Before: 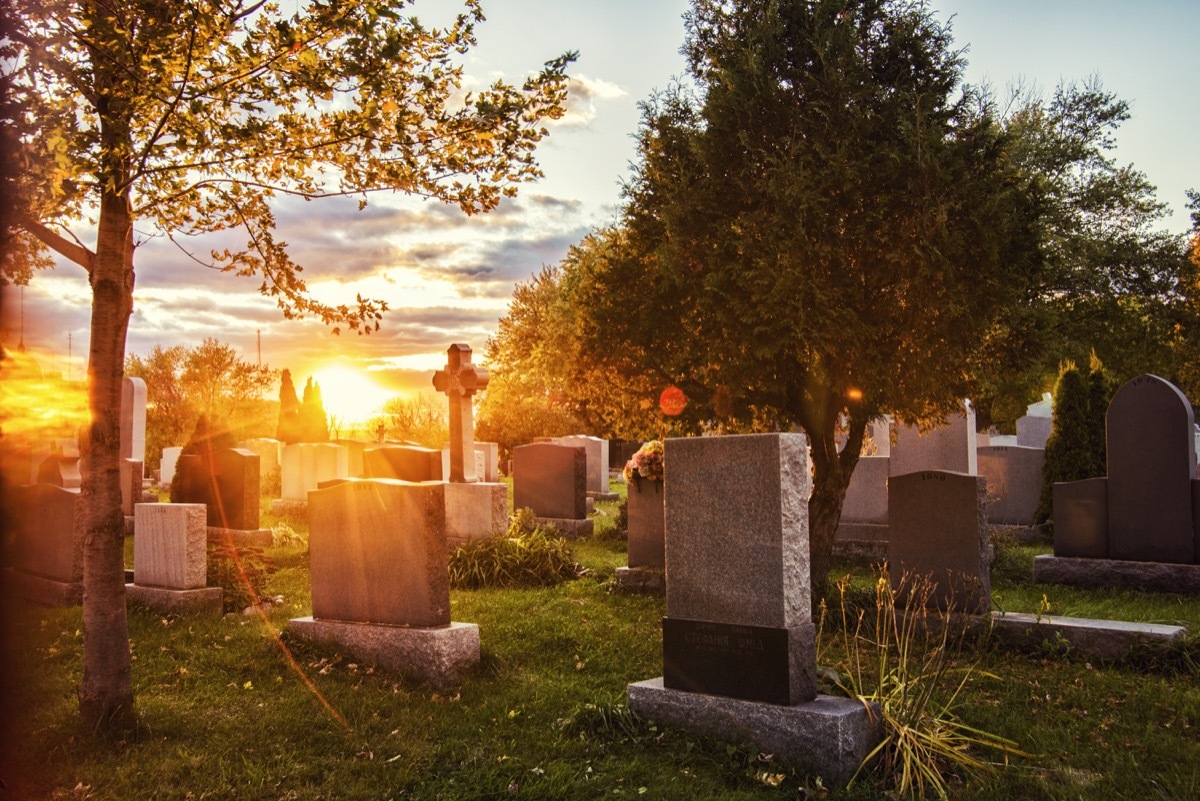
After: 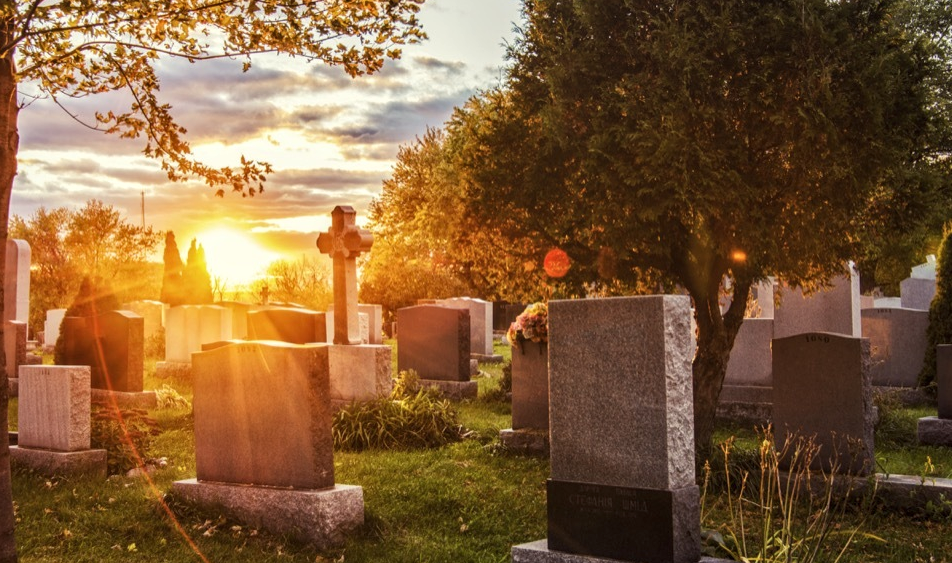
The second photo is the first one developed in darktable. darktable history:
crop: left 9.677%, top 17.258%, right 10.931%, bottom 12.333%
local contrast: detail 117%
